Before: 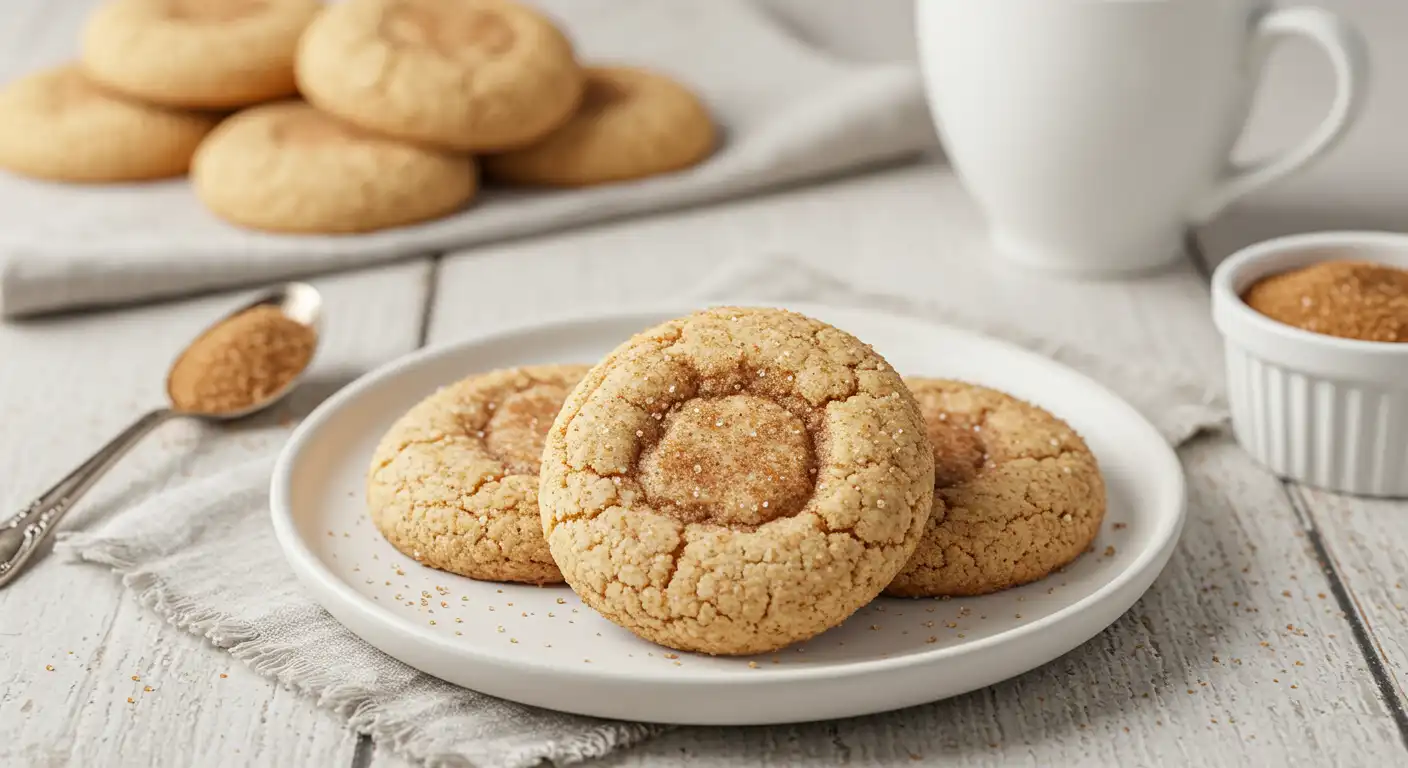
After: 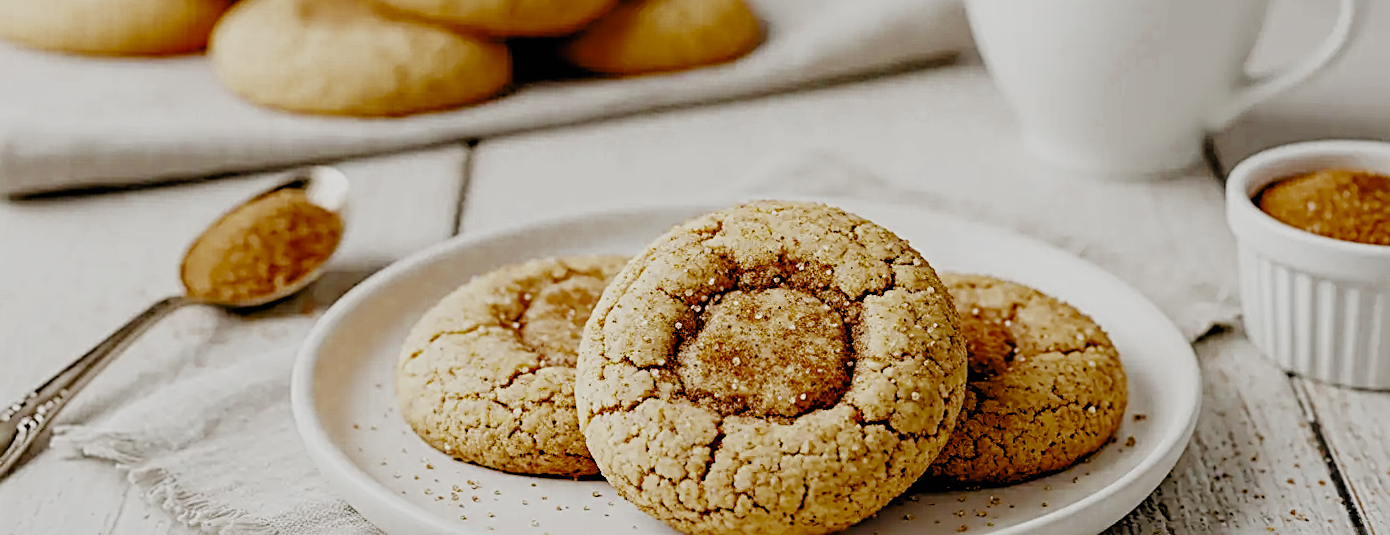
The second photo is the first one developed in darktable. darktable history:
sharpen: radius 3.025, amount 0.757
crop: top 11.038%, bottom 13.962%
exposure: compensate highlight preservation false
color zones: curves: ch0 [(0.11, 0.396) (0.195, 0.36) (0.25, 0.5) (0.303, 0.412) (0.357, 0.544) (0.75, 0.5) (0.967, 0.328)]; ch1 [(0, 0.468) (0.112, 0.512) (0.202, 0.6) (0.25, 0.5) (0.307, 0.352) (0.357, 0.544) (0.75, 0.5) (0.963, 0.524)]
filmic rgb: black relative exposure -2.85 EV, white relative exposure 4.56 EV, hardness 1.77, contrast 1.25, preserve chrominance no, color science v5 (2021)
rotate and perspective: rotation 0.679°, lens shift (horizontal) 0.136, crop left 0.009, crop right 0.991, crop top 0.078, crop bottom 0.95
